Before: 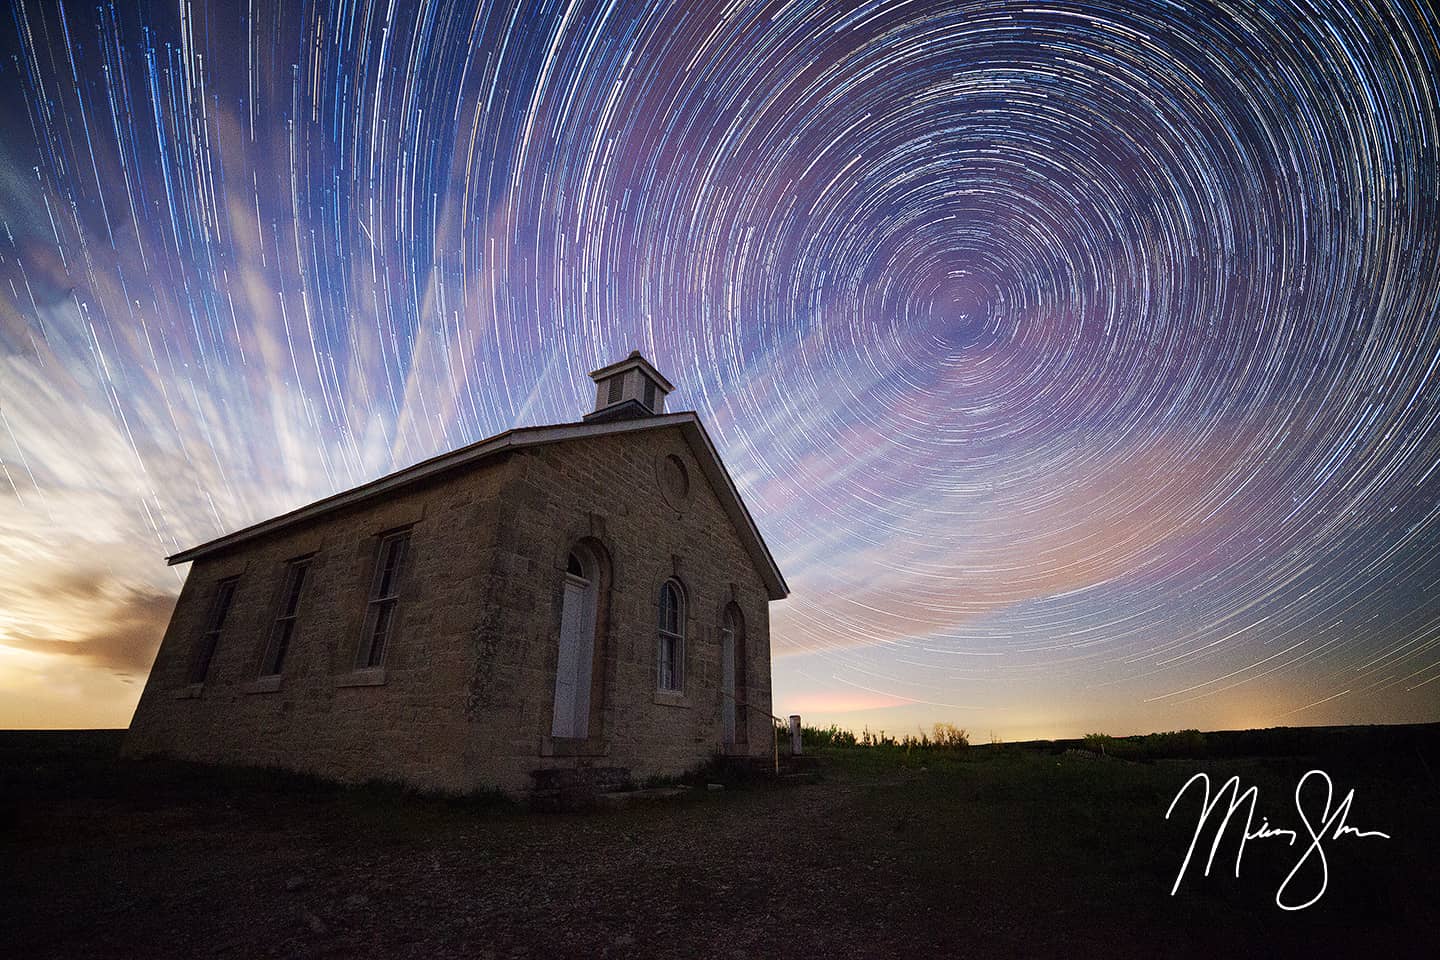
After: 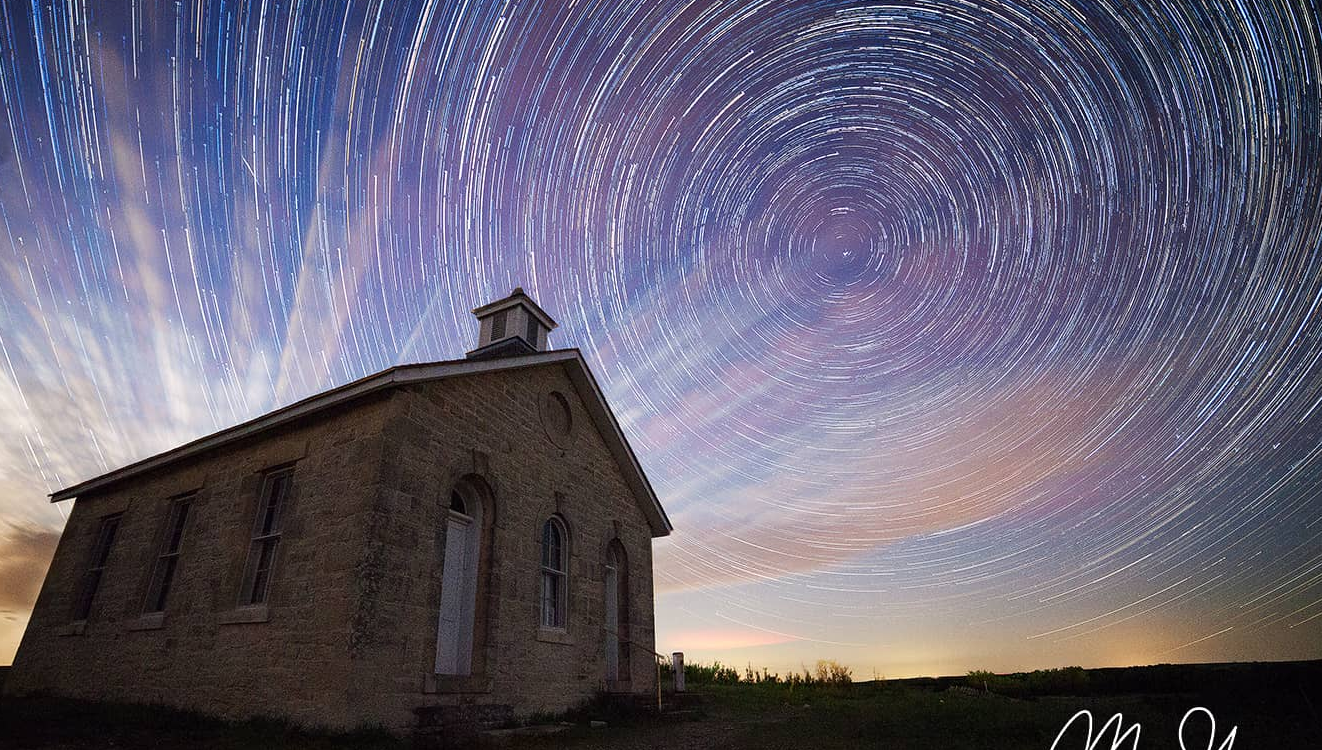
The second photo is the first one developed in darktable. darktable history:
crop: left 8.168%, top 6.609%, bottom 15.262%
